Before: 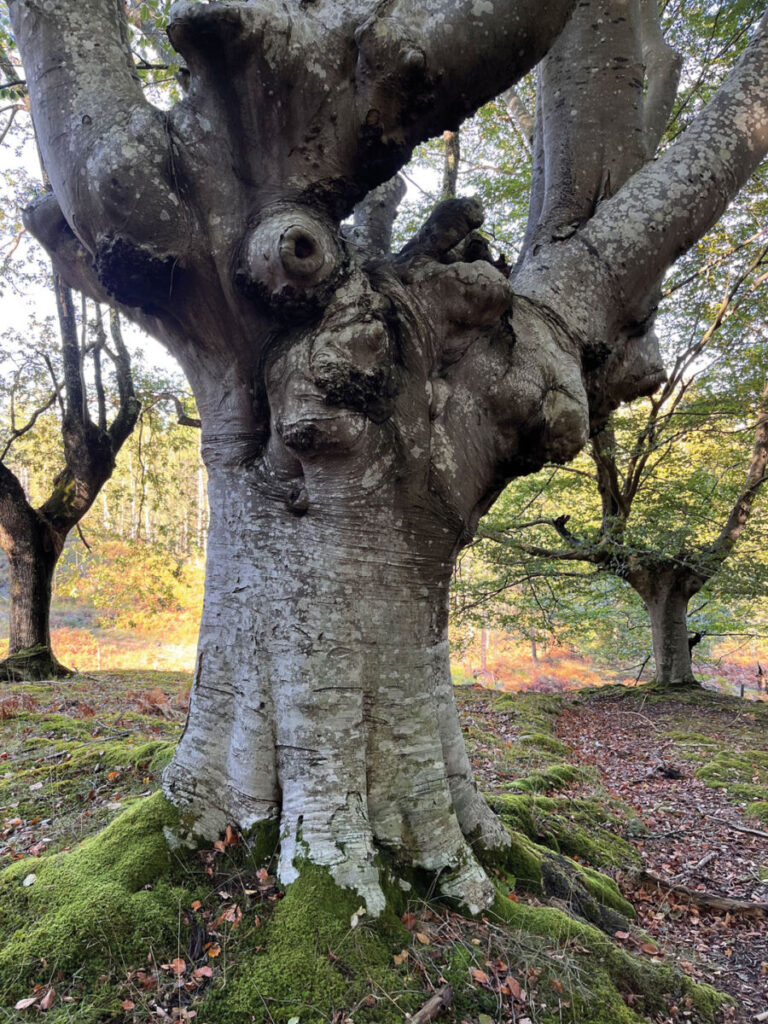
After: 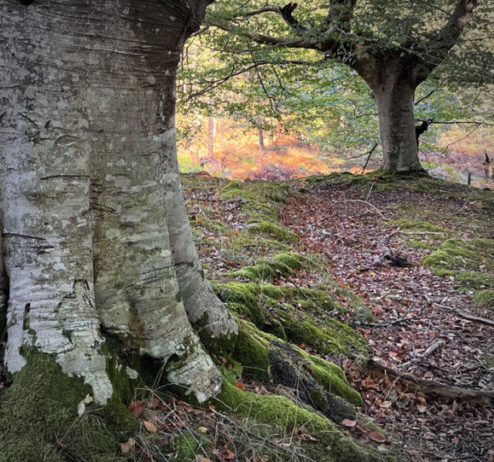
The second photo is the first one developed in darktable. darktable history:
vignetting: fall-off radius 32.35%, unbound false
crop and rotate: left 35.643%, top 50.034%, bottom 4.841%
